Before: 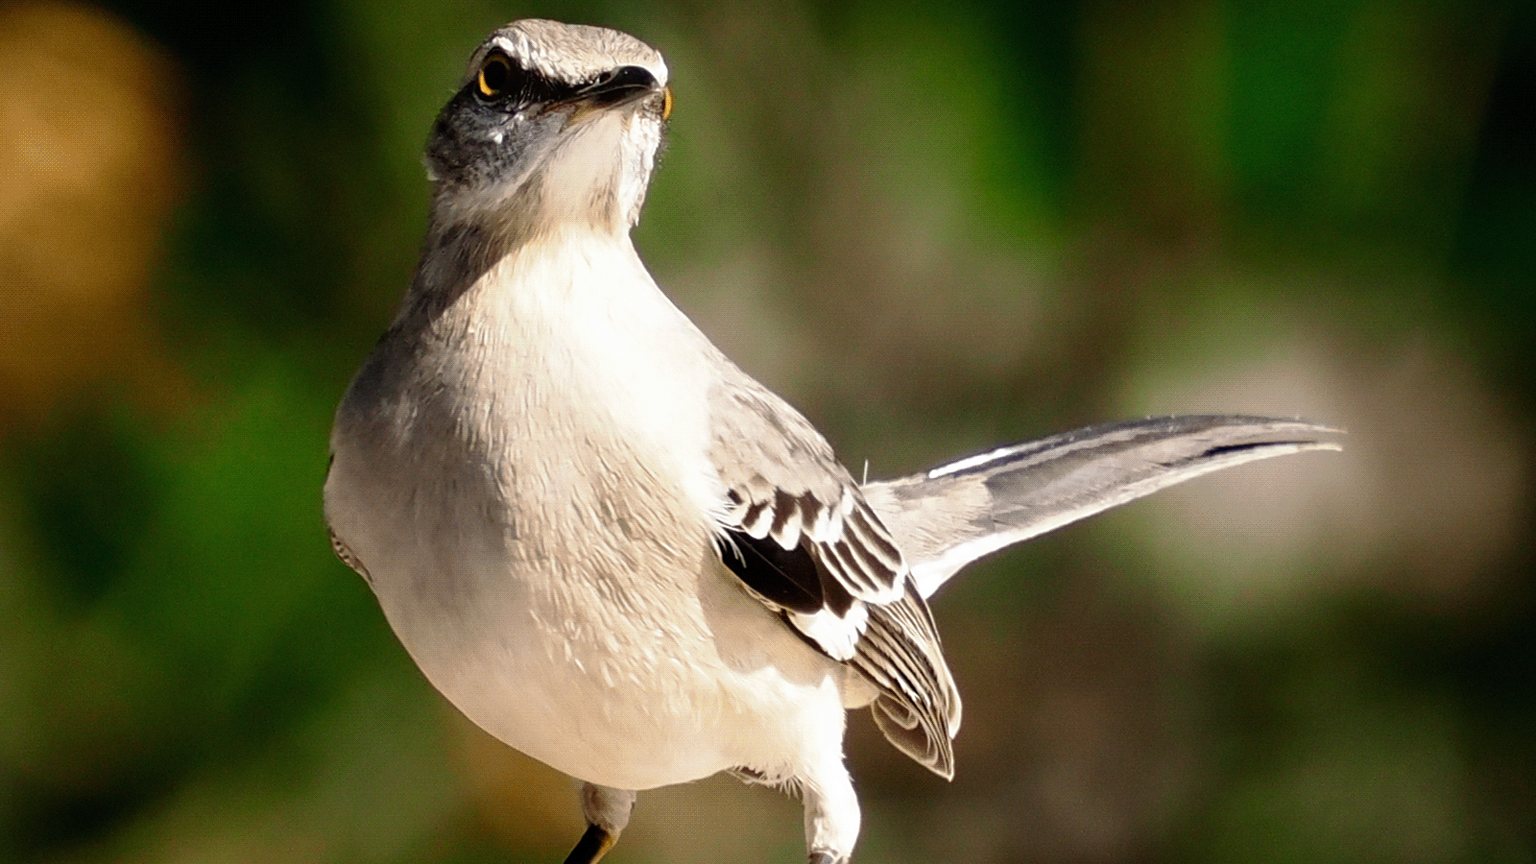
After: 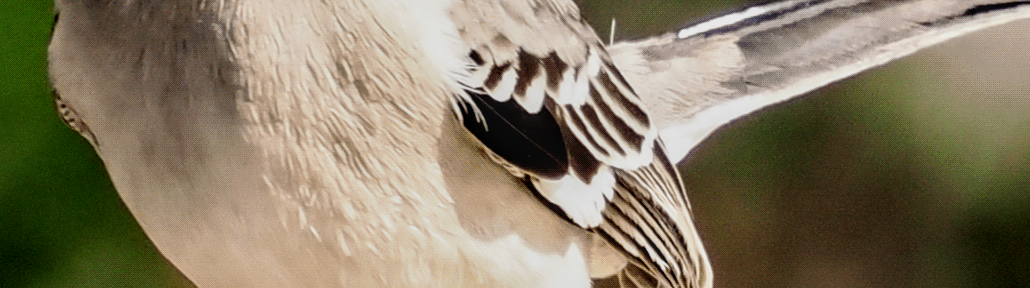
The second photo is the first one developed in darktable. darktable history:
filmic rgb: white relative exposure 3.9 EV, hardness 4.26
local contrast: on, module defaults
contrast equalizer: y [[0.536, 0.565, 0.581, 0.516, 0.52, 0.491], [0.5 ×6], [0.5 ×6], [0 ×6], [0 ×6]]
crop: left 18.091%, top 51.13%, right 17.525%, bottom 16.85%
